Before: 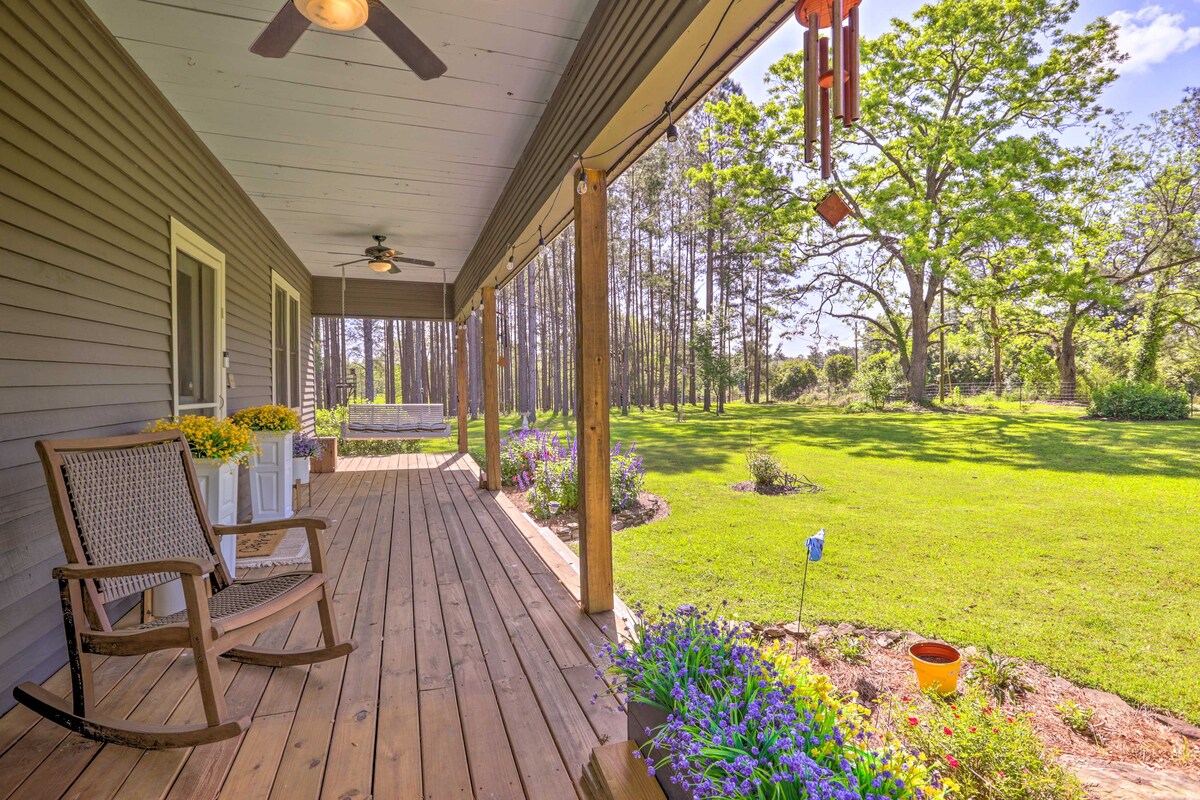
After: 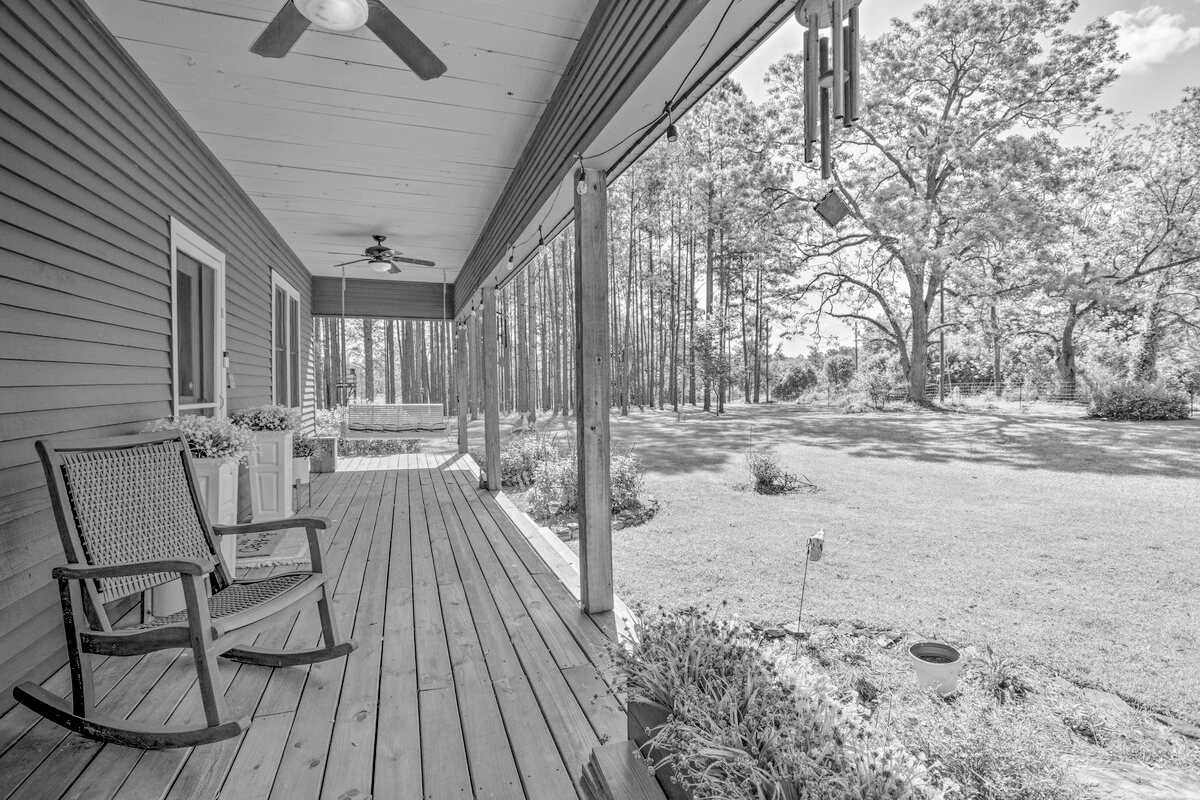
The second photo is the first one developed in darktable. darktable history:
tone curve: curves: ch0 [(0, 0) (0.004, 0) (0.133, 0.076) (0.325, 0.362) (0.879, 0.885) (1, 1)], color space Lab, linked channels, preserve colors none
monochrome: on, module defaults
